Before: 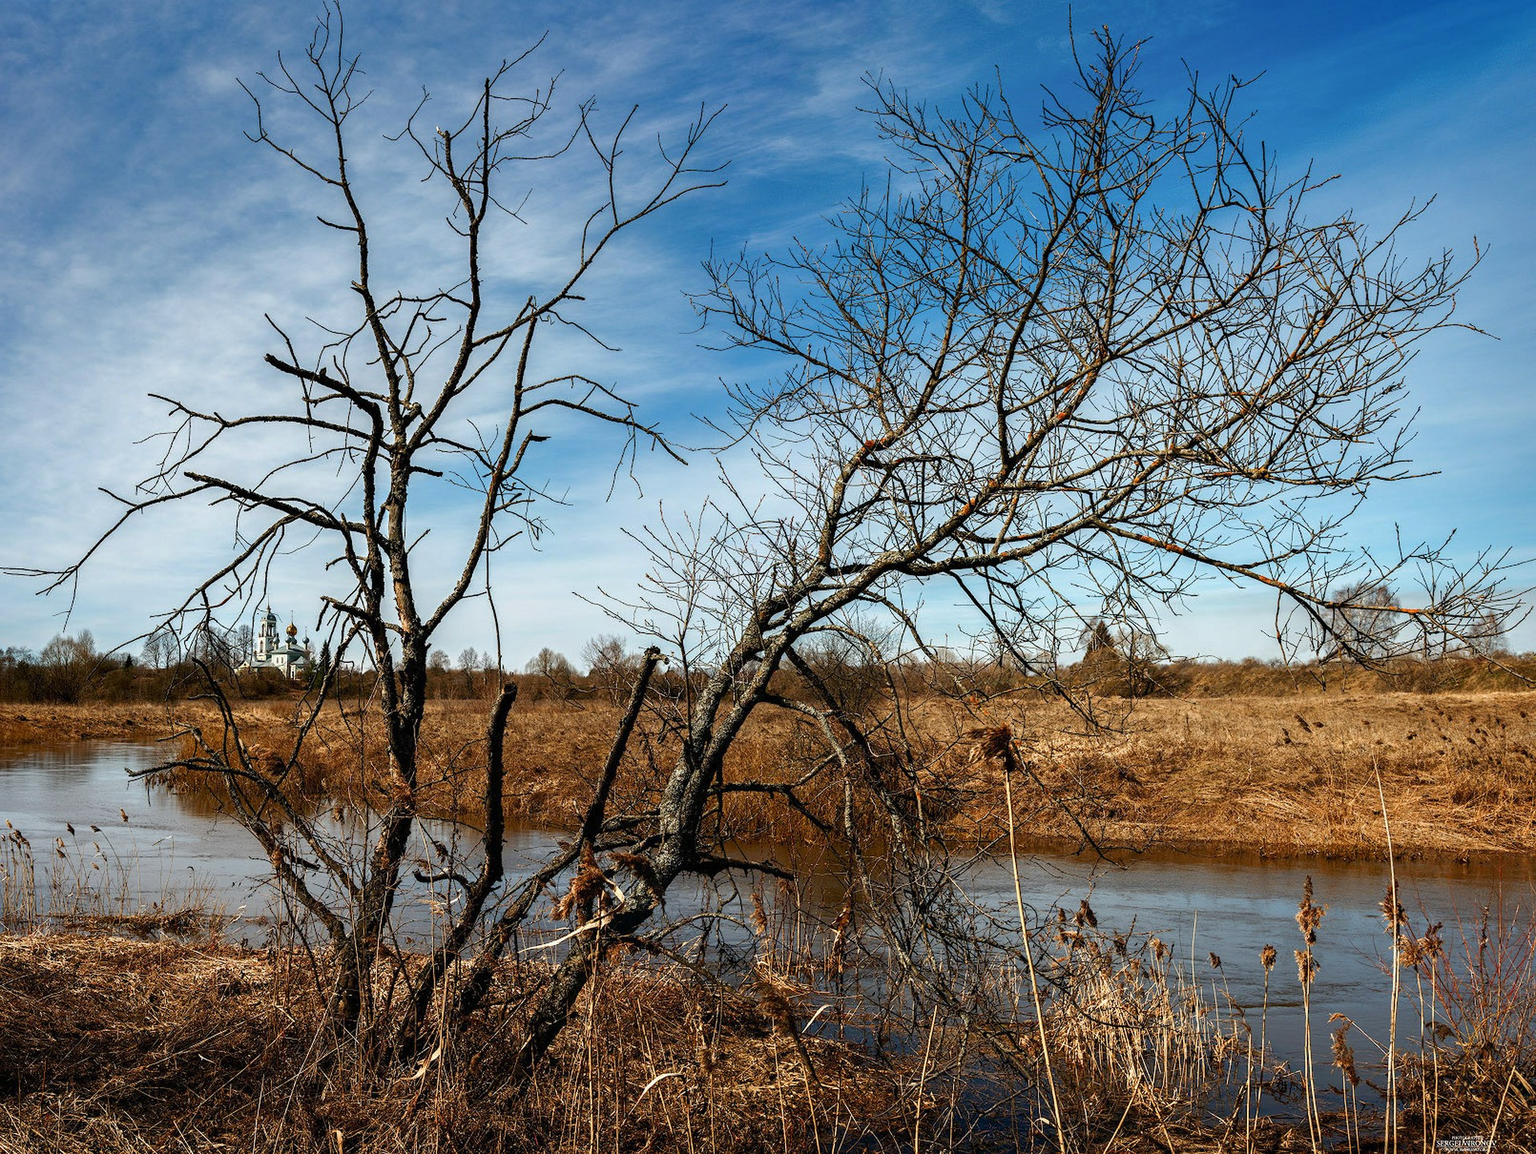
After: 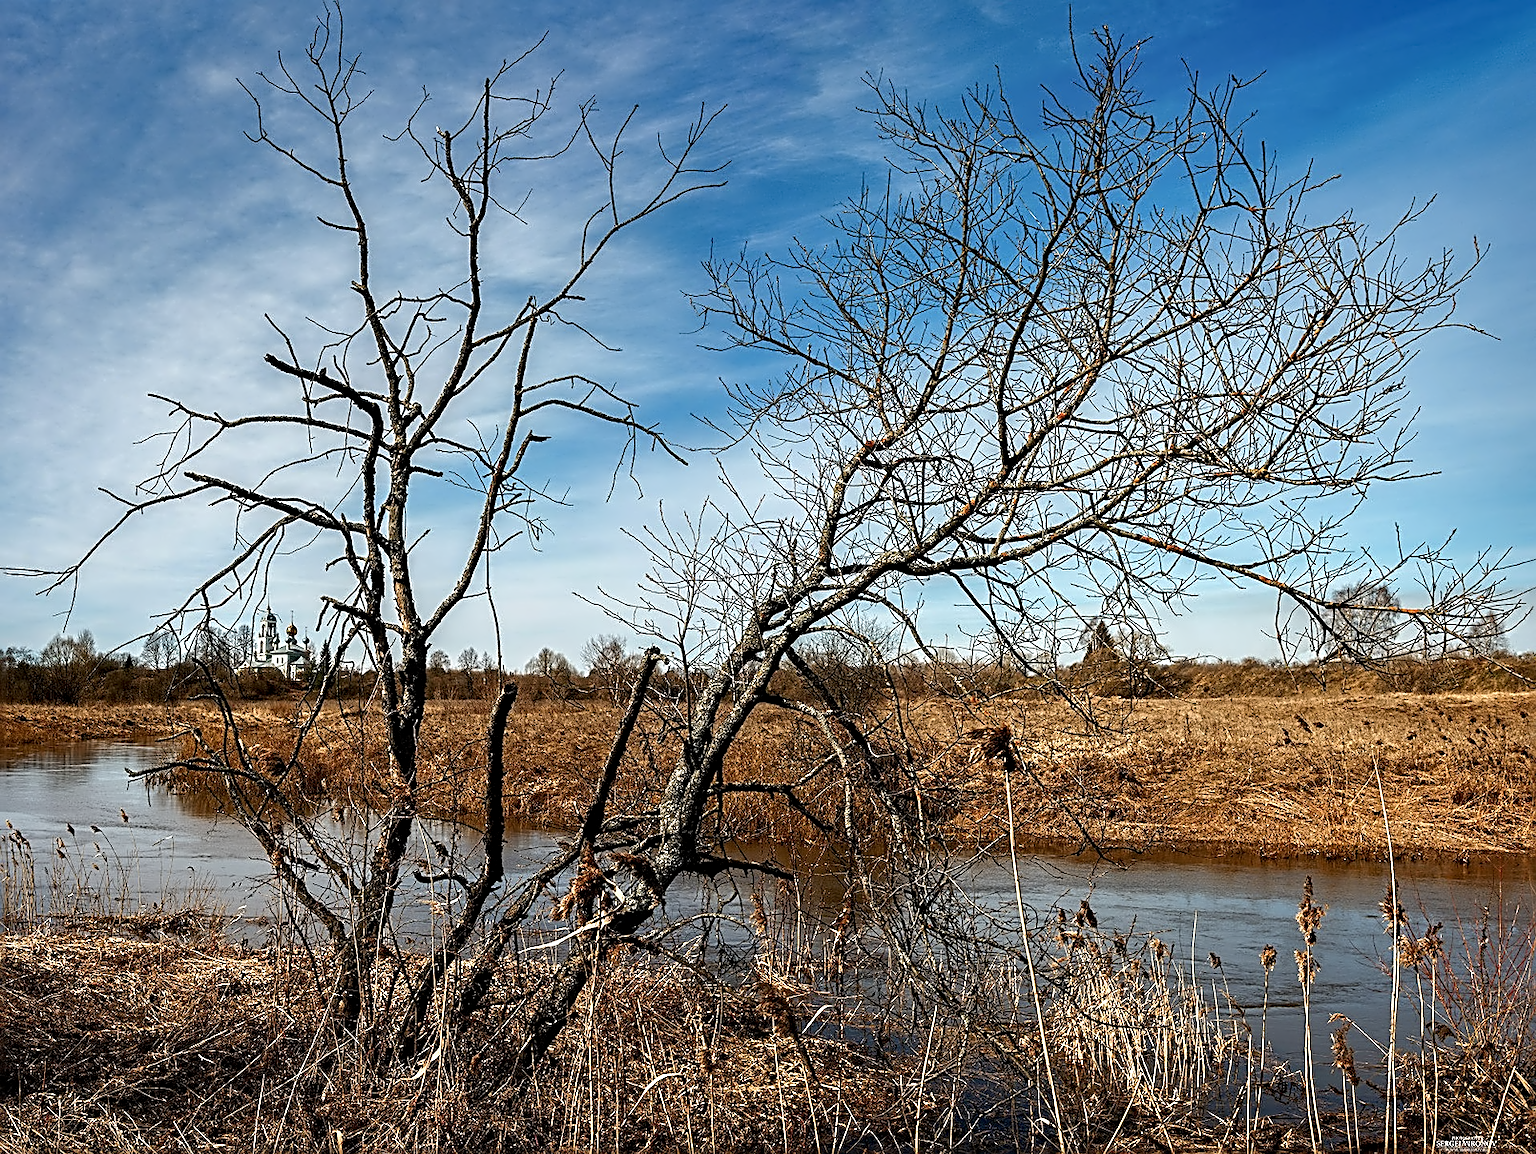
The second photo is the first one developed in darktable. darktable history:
sharpen: radius 2.812, amount 0.723
contrast equalizer: y [[0.5, 0.542, 0.583, 0.625, 0.667, 0.708], [0.5 ×6], [0.5 ×6], [0, 0.033, 0.067, 0.1, 0.133, 0.167], [0, 0.05, 0.1, 0.15, 0.2, 0.25]], mix 0.301
